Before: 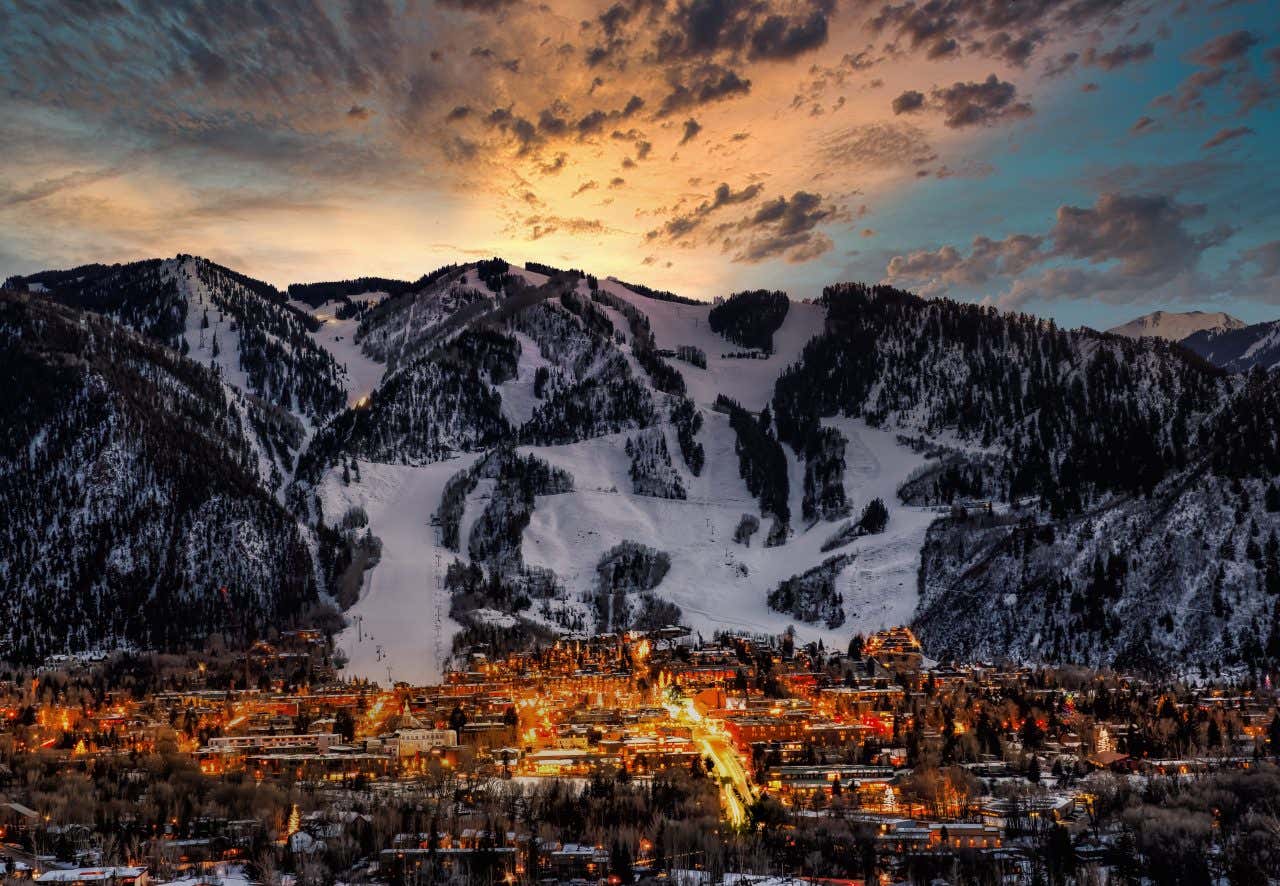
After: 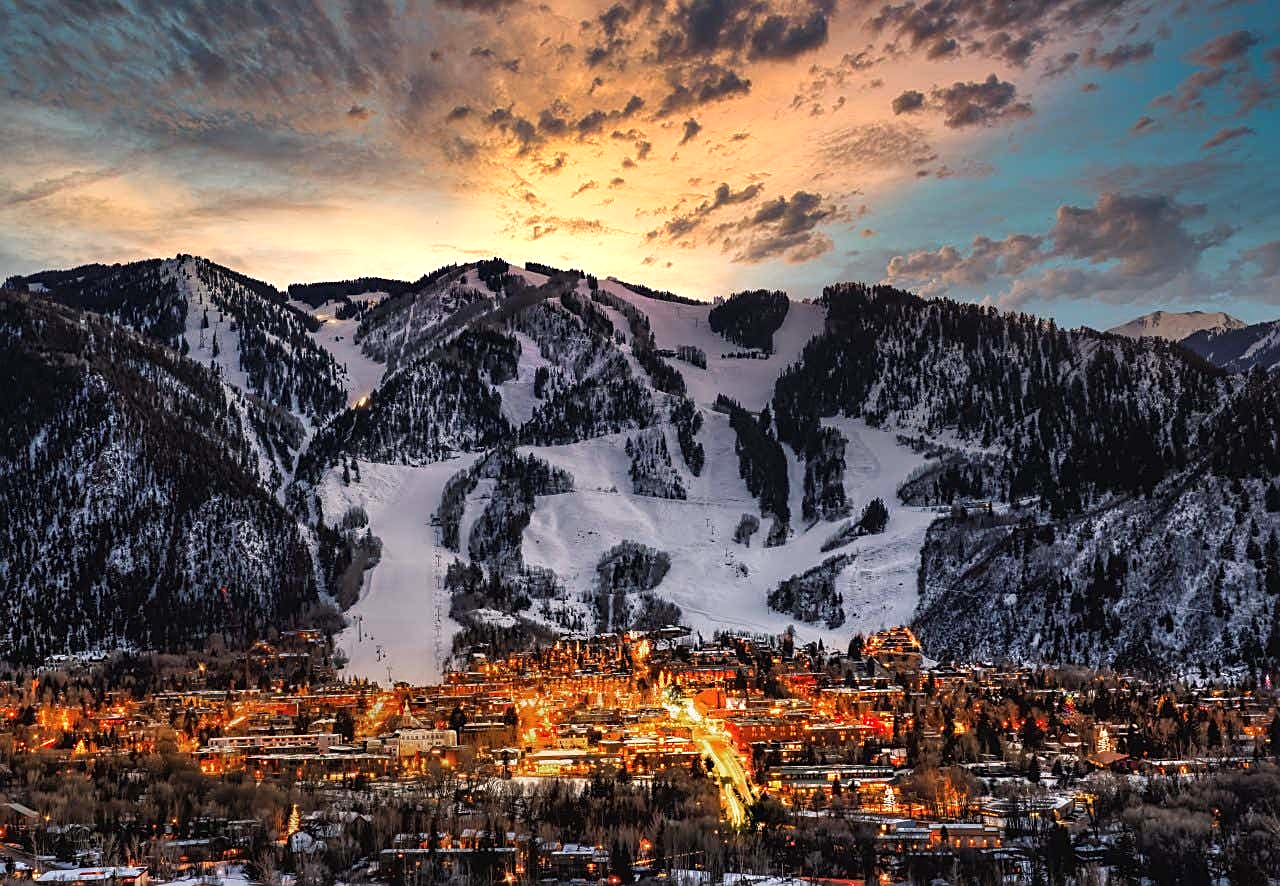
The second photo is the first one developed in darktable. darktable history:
exposure: black level correction -0.002, exposure 0.532 EV, compensate exposure bias true, compensate highlight preservation false
color zones: curves: ch0 [(0, 0.5) (0.143, 0.5) (0.286, 0.456) (0.429, 0.5) (0.571, 0.5) (0.714, 0.5) (0.857, 0.5) (1, 0.5)]; ch1 [(0, 0.5) (0.143, 0.5) (0.286, 0.422) (0.429, 0.5) (0.571, 0.5) (0.714, 0.5) (0.857, 0.5) (1, 0.5)]
sharpen: on, module defaults
